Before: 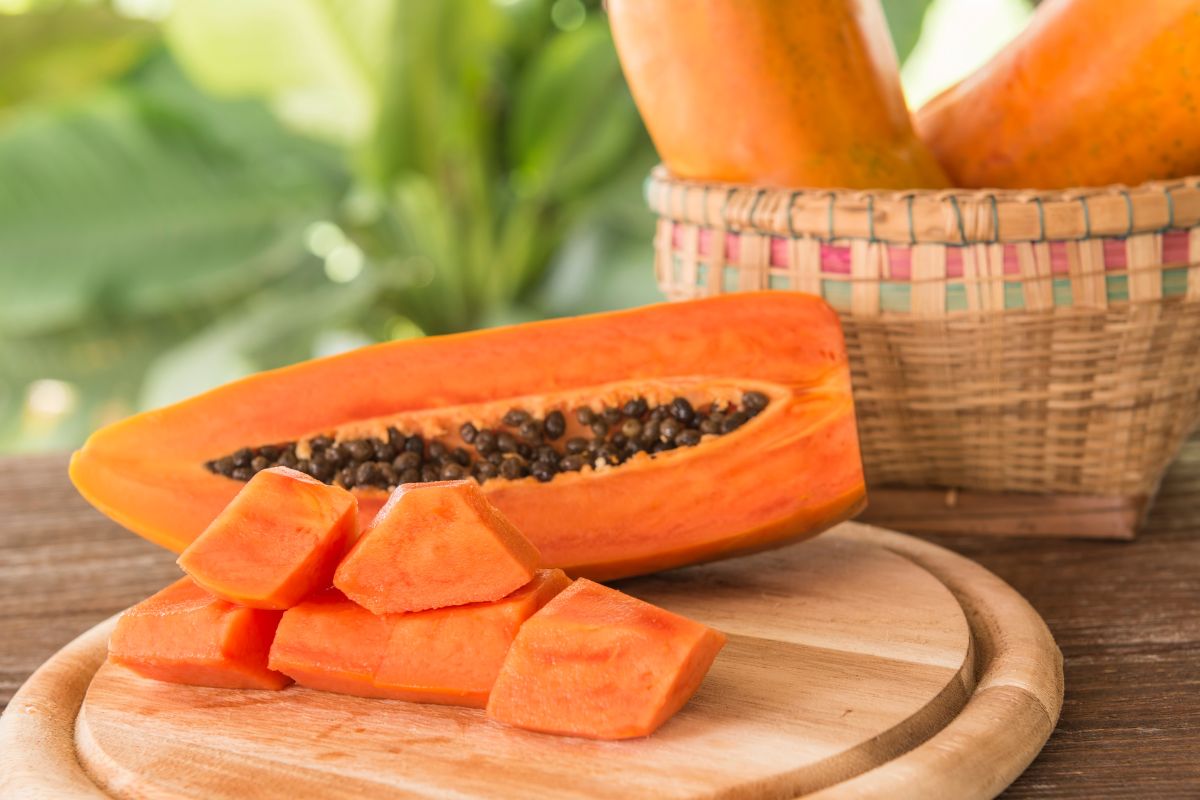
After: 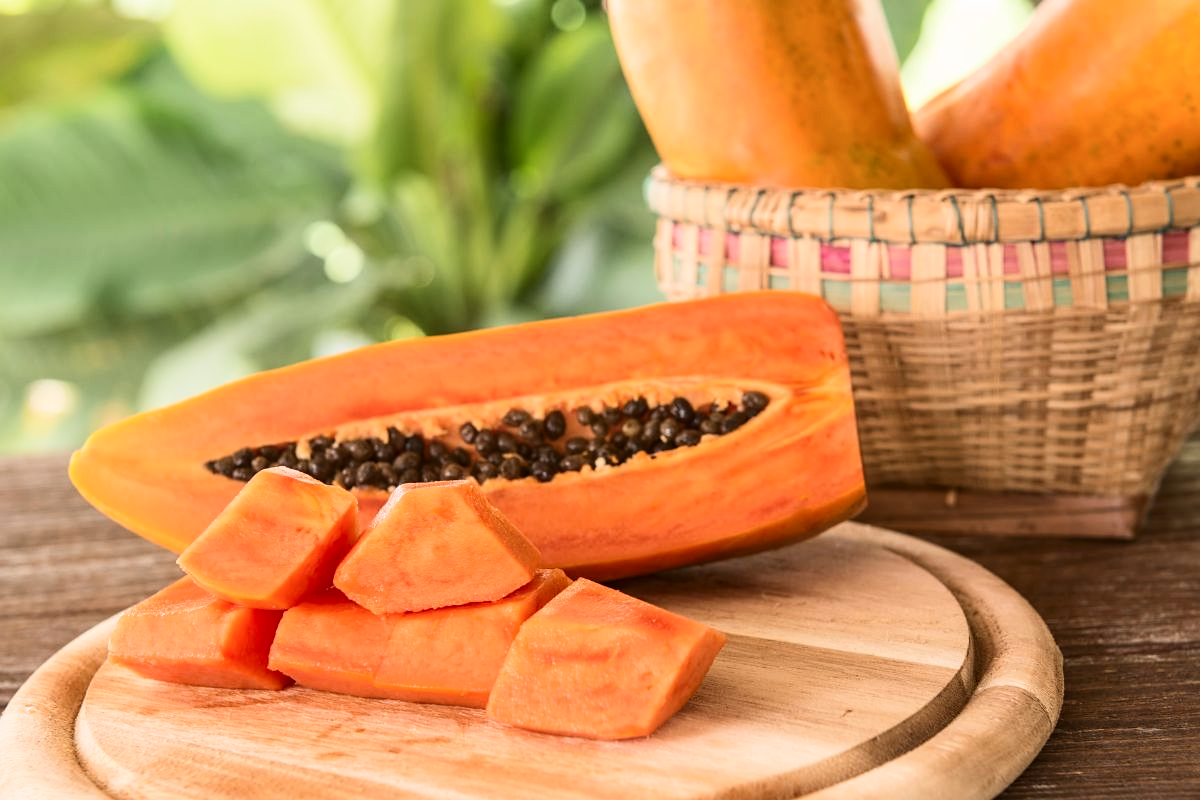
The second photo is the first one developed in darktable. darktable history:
contrast brightness saturation: contrast 0.224
sharpen: amount 0.201
